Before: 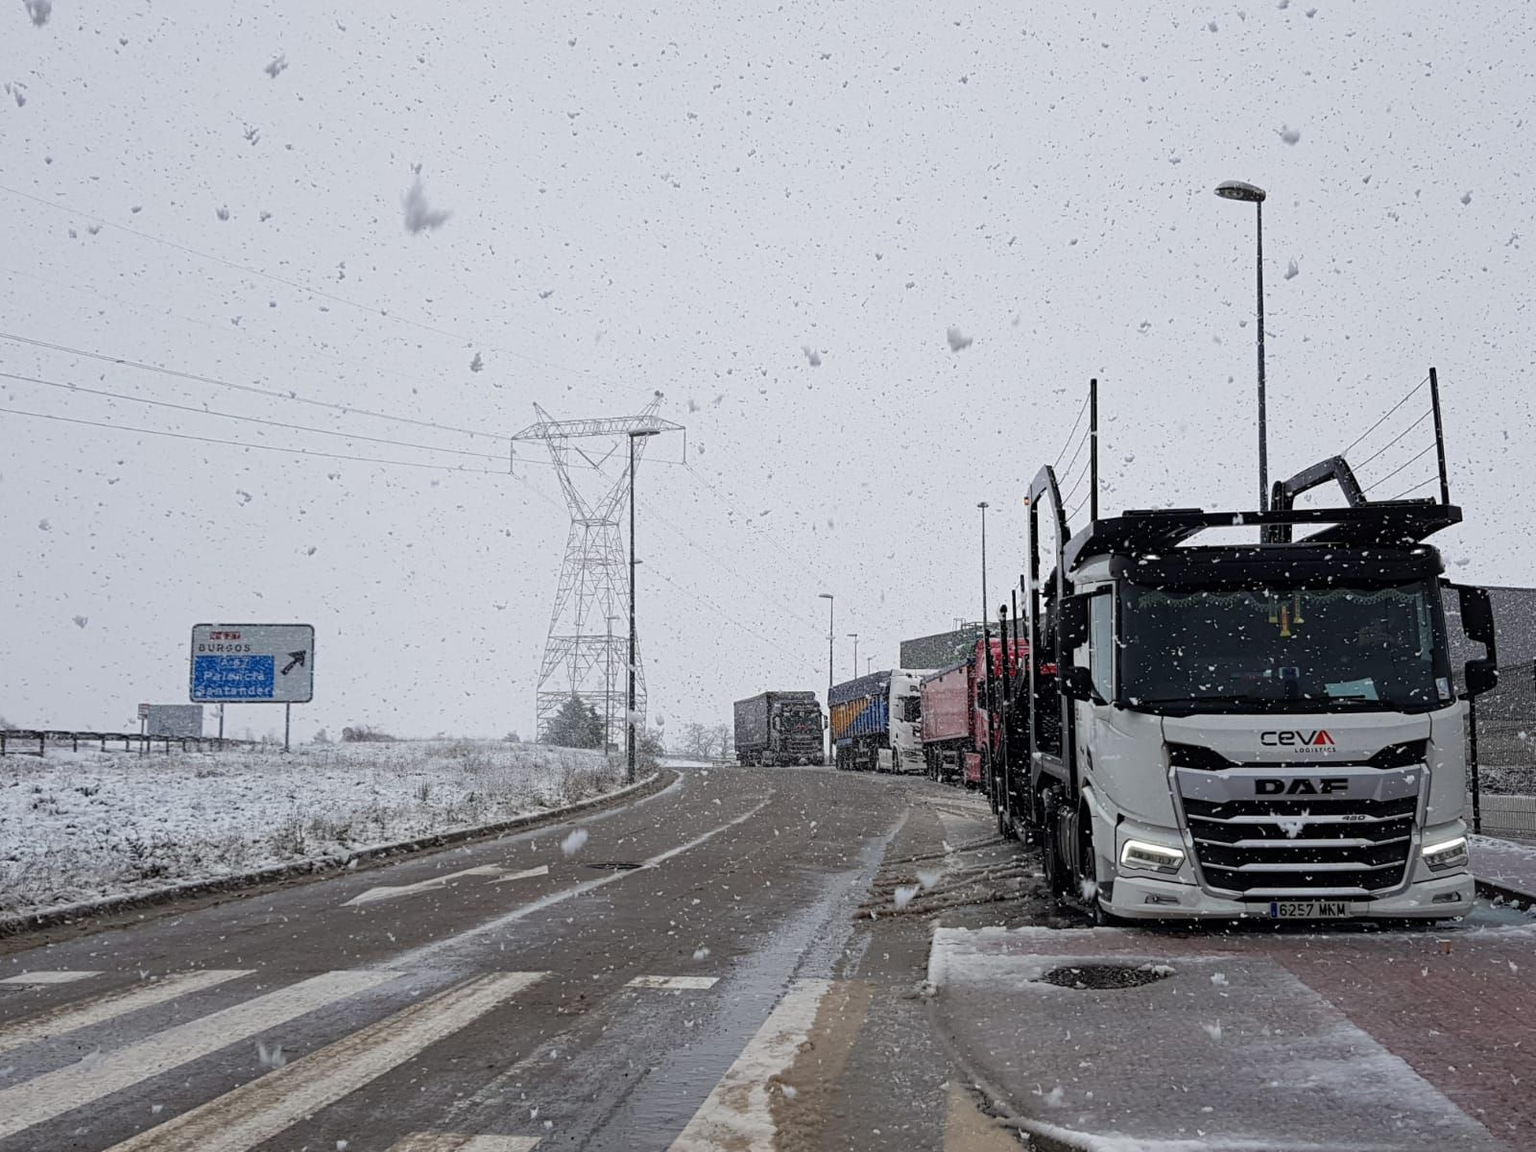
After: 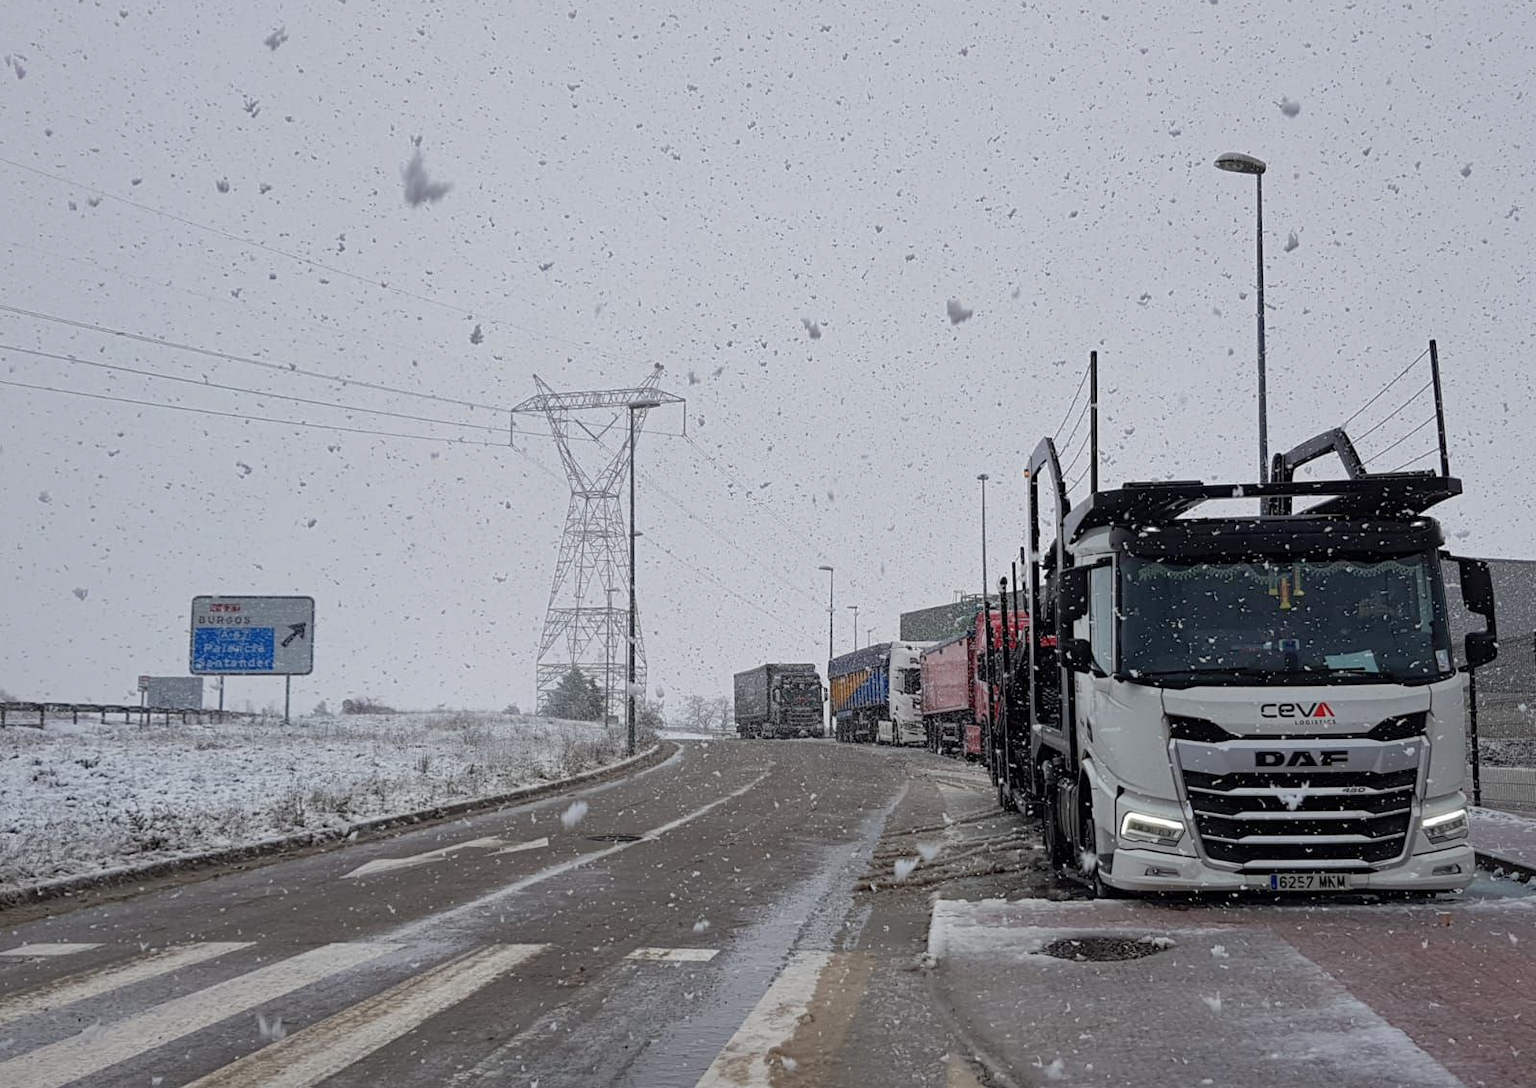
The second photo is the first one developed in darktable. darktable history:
crop and rotate: top 2.479%, bottom 3.018%
shadows and highlights: on, module defaults
